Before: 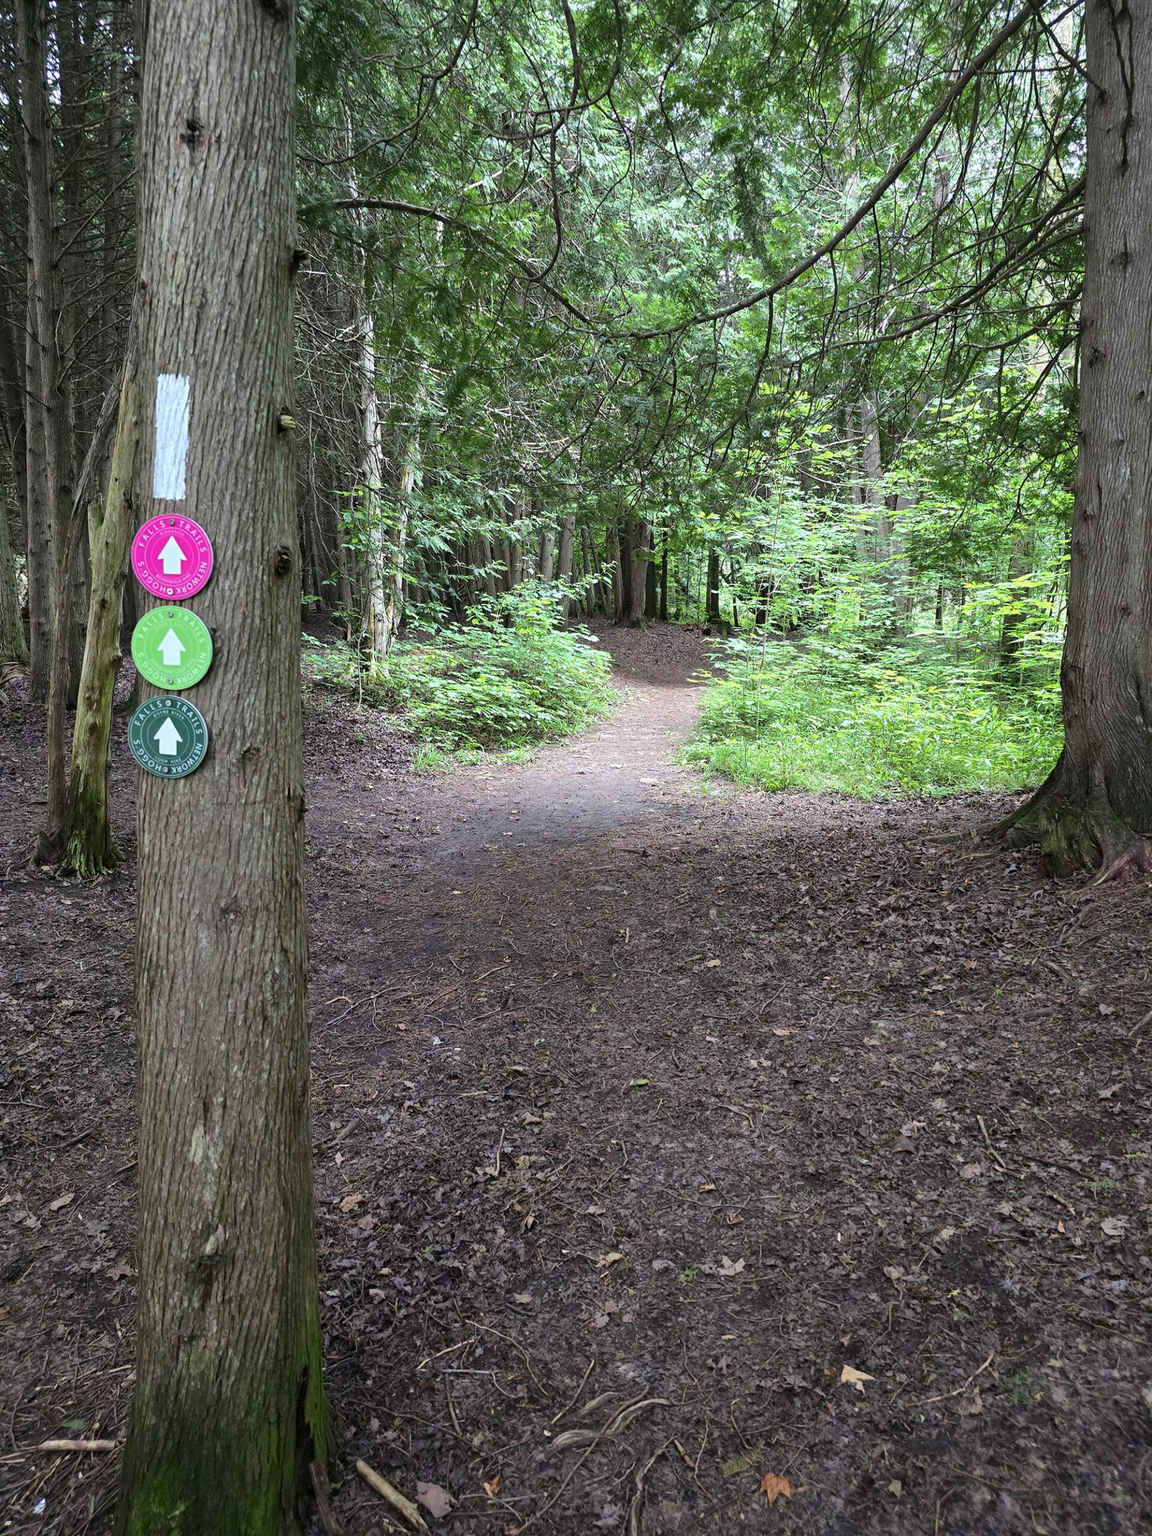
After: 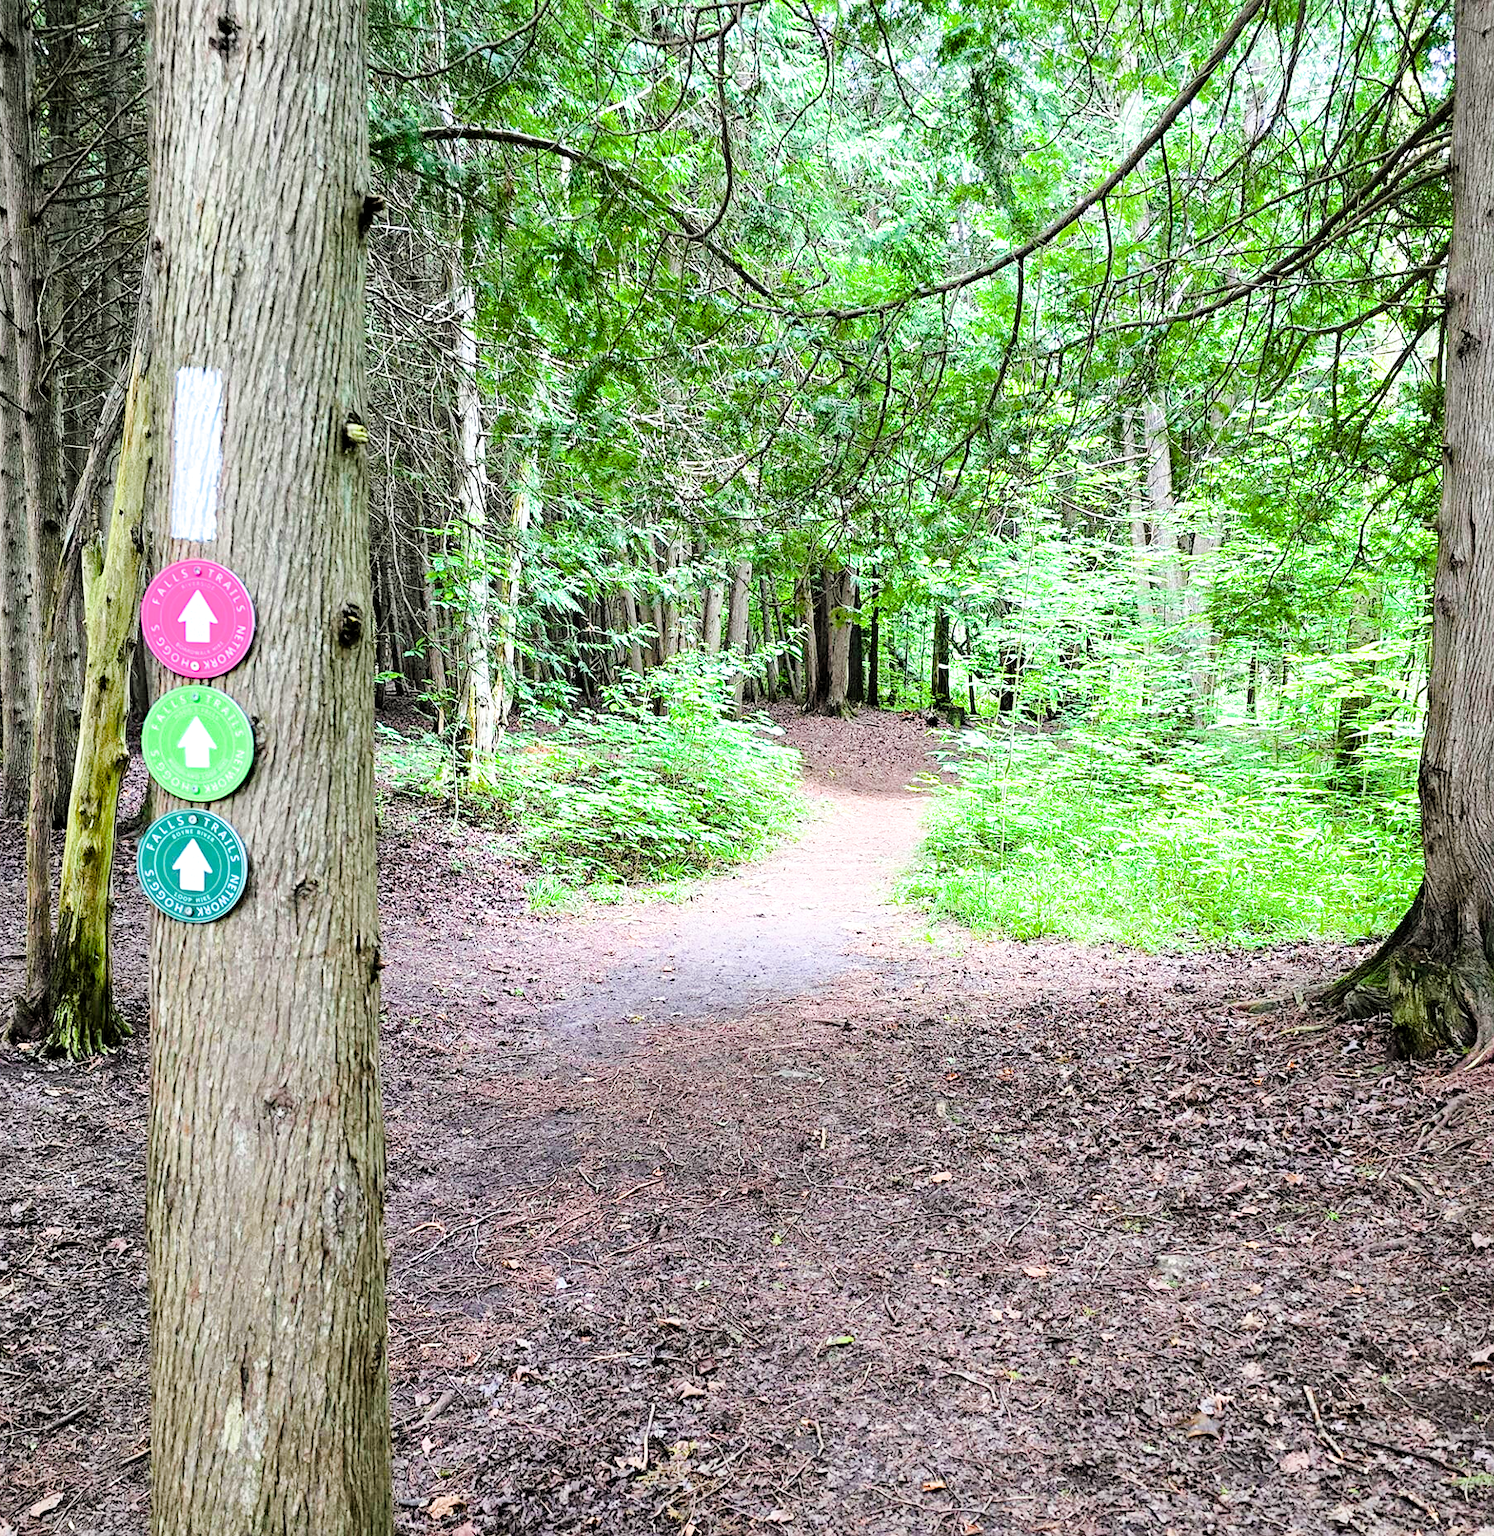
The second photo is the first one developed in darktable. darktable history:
exposure: black level correction 0, exposure 1.2 EV, compensate exposure bias true, compensate highlight preservation false
crop: left 2.456%, top 6.988%, right 3.114%, bottom 20.204%
color balance rgb: perceptual saturation grading › global saturation 37.107%, perceptual saturation grading › shadows 34.969%, perceptual brilliance grading › mid-tones 9.254%, perceptual brilliance grading › shadows 14.521%
filmic rgb: black relative exposure -4.82 EV, white relative exposure 4.03 EV, hardness 2.8
tone equalizer: -8 EV -0.748 EV, -7 EV -0.702 EV, -6 EV -0.633 EV, -5 EV -0.422 EV, -3 EV 0.382 EV, -2 EV 0.6 EV, -1 EV 0.698 EV, +0 EV 0.776 EV, edges refinement/feathering 500, mask exposure compensation -1.57 EV, preserve details no
sharpen: amount 0.204
